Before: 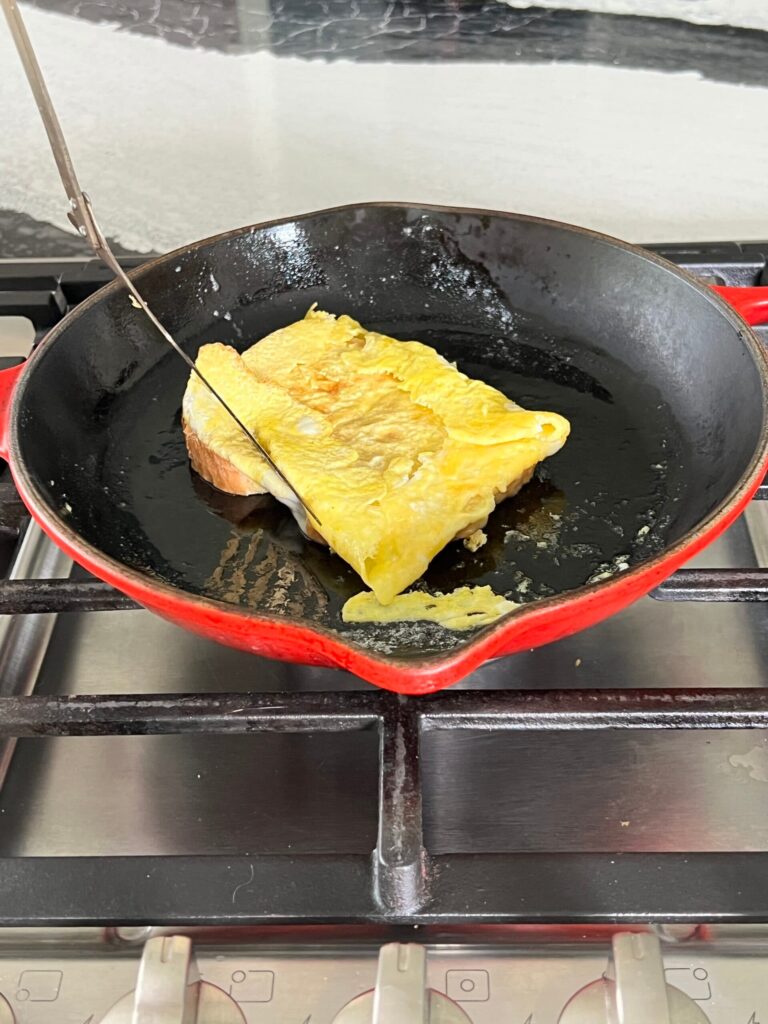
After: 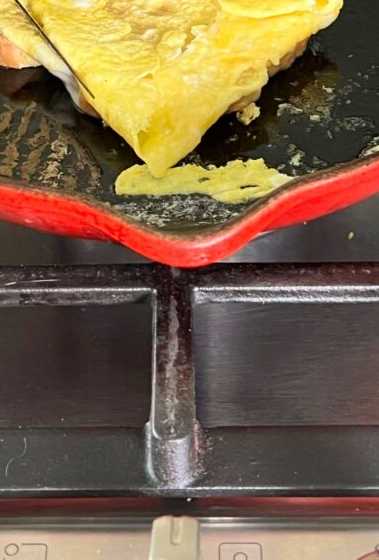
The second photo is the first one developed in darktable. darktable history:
velvia: on, module defaults
crop: left 29.672%, top 41.786%, right 20.851%, bottom 3.487%
